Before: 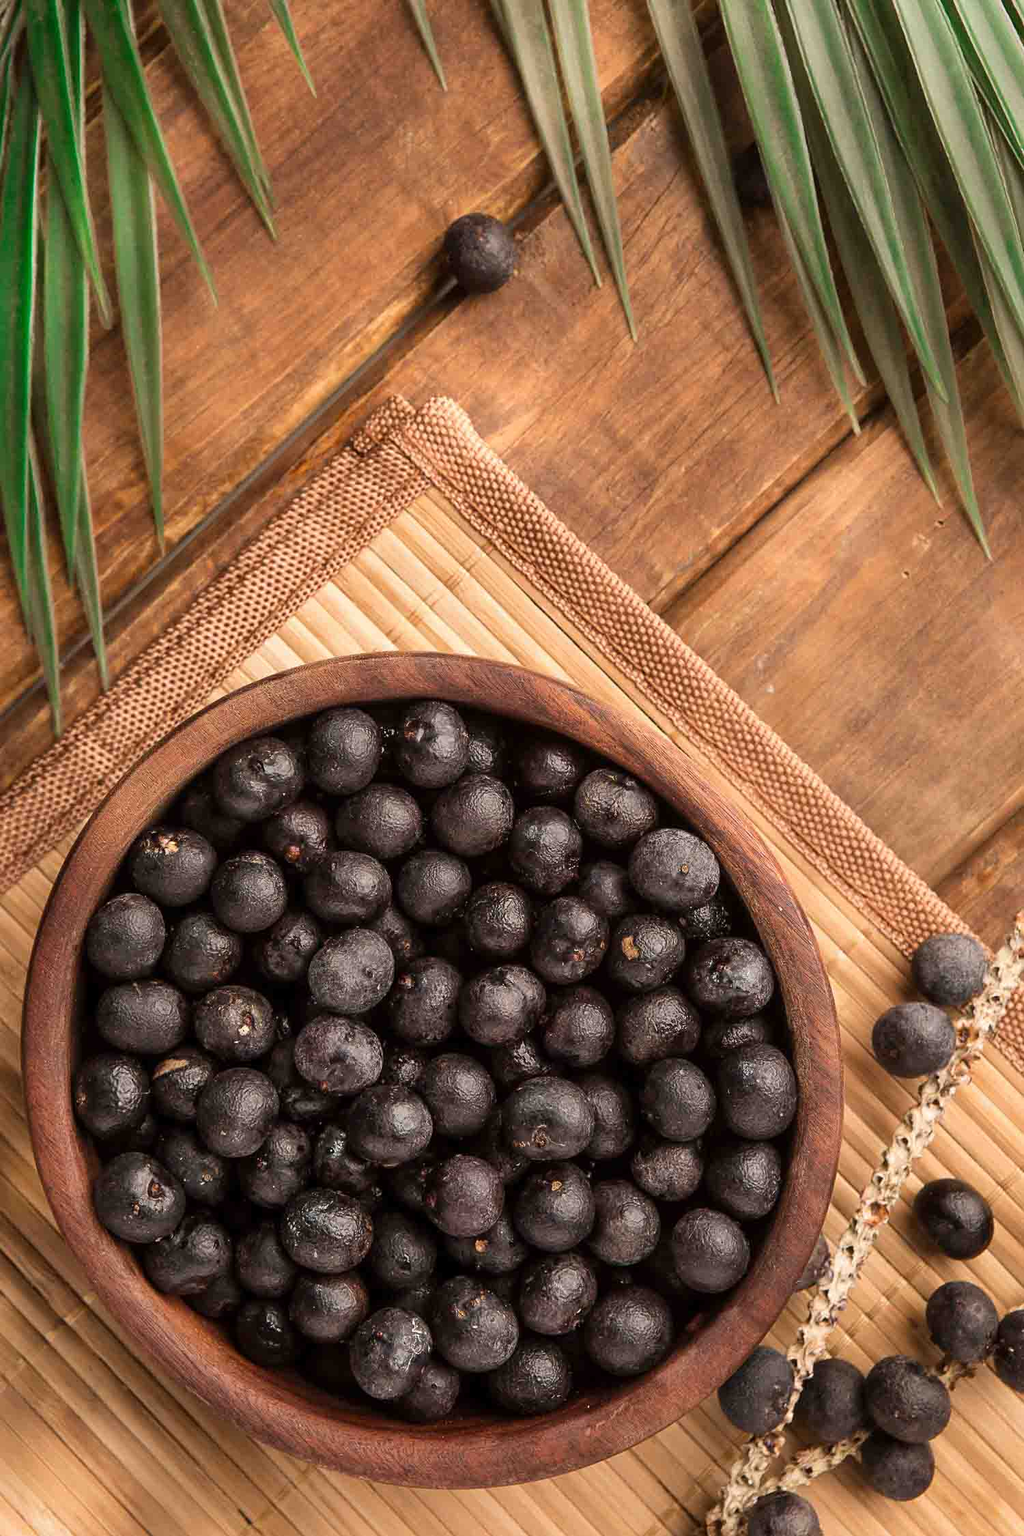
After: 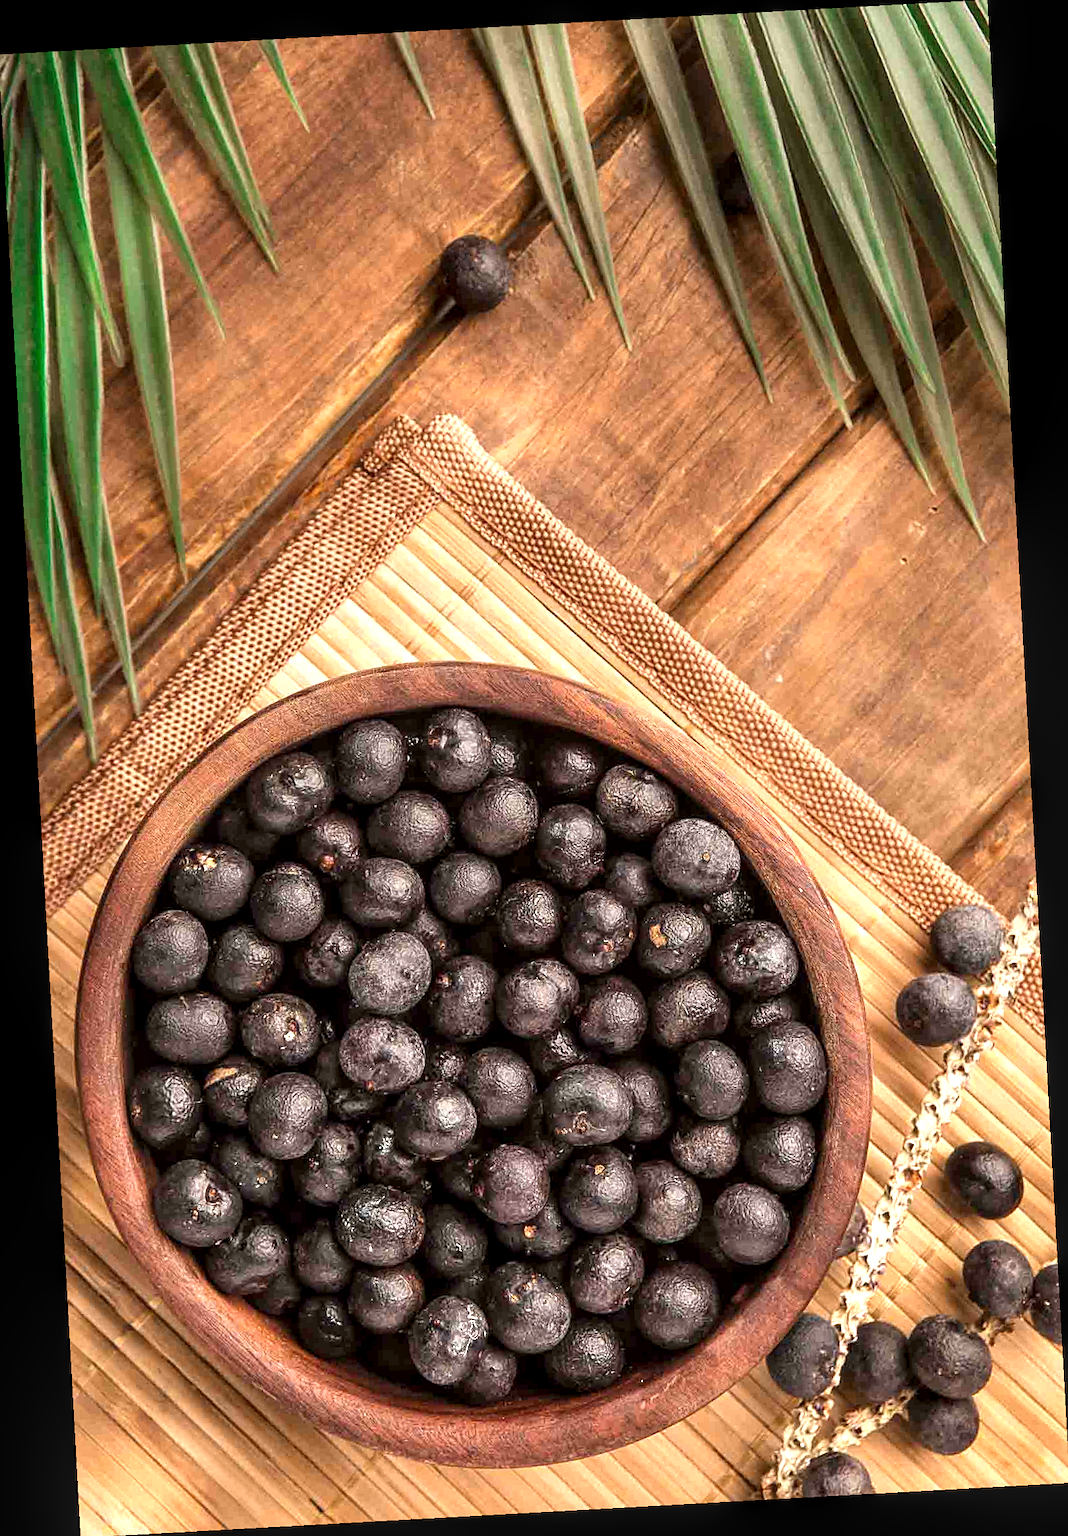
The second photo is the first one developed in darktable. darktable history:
crop and rotate: left 0.126%
local contrast: detail 130%
graduated density: rotation -0.352°, offset 57.64
rotate and perspective: rotation -3.18°, automatic cropping off
sharpen: amount 0.2
exposure: exposure 1 EV, compensate highlight preservation false
